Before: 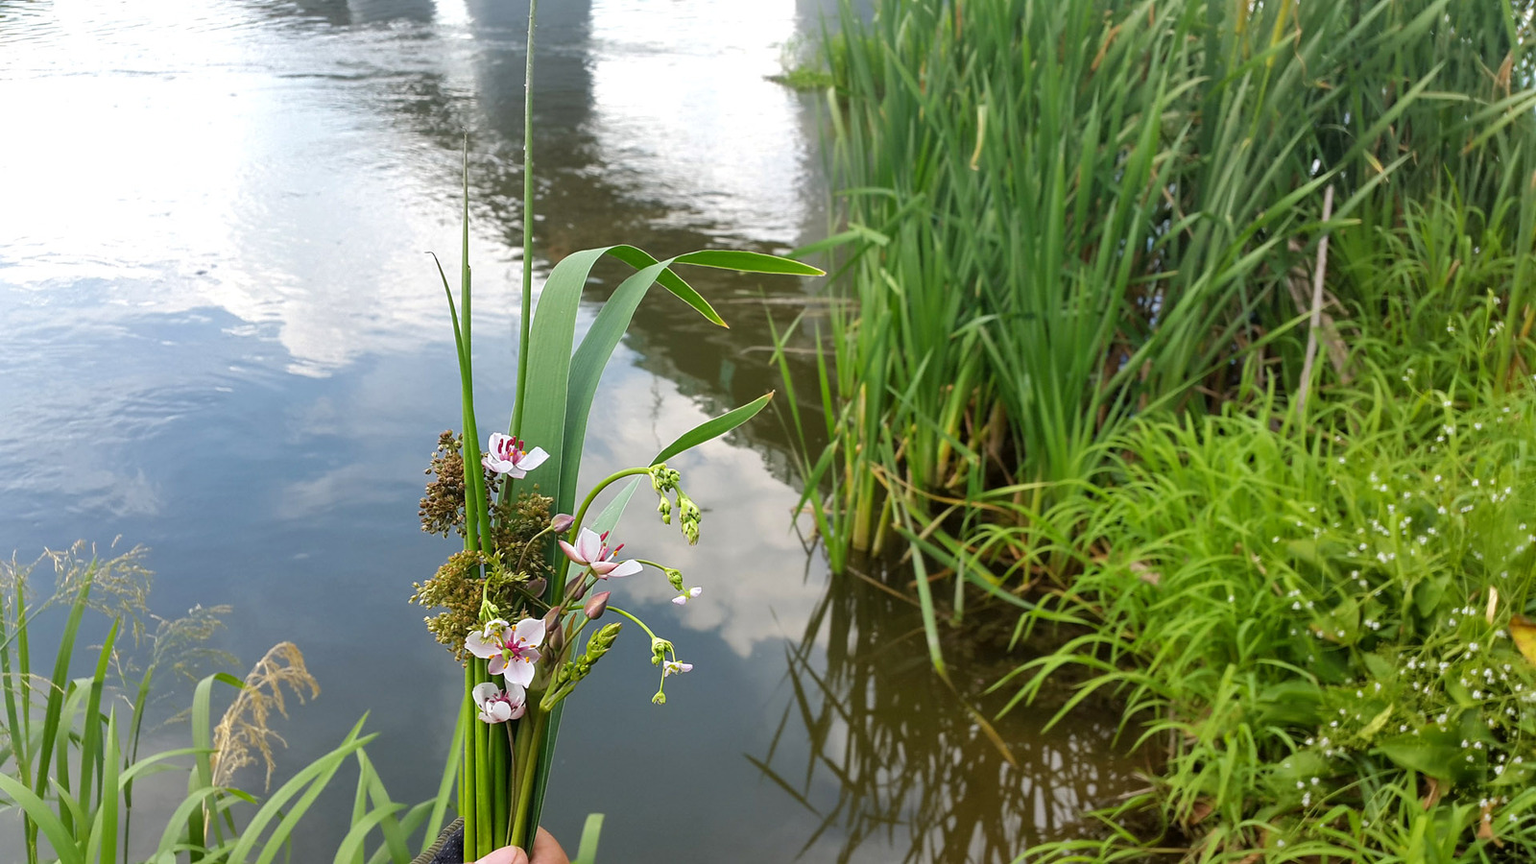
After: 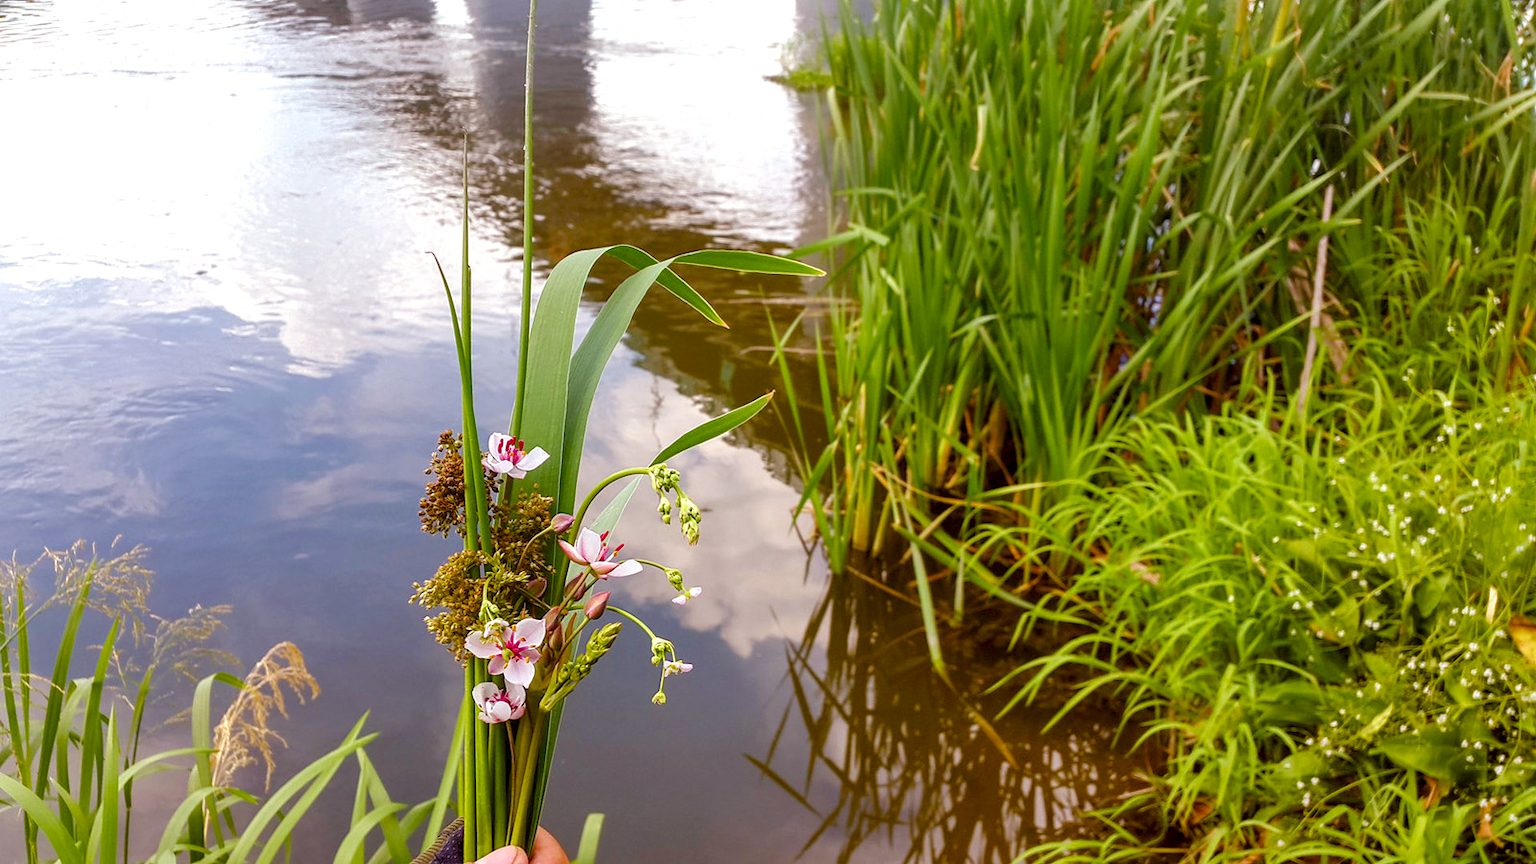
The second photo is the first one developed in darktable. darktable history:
velvia: strength 32%, mid-tones bias 0.2
rgb levels: mode RGB, independent channels, levels [[0, 0.474, 1], [0, 0.5, 1], [0, 0.5, 1]]
local contrast: detail 130%
color balance rgb: perceptual saturation grading › global saturation 20%, perceptual saturation grading › highlights -50%, perceptual saturation grading › shadows 30%
